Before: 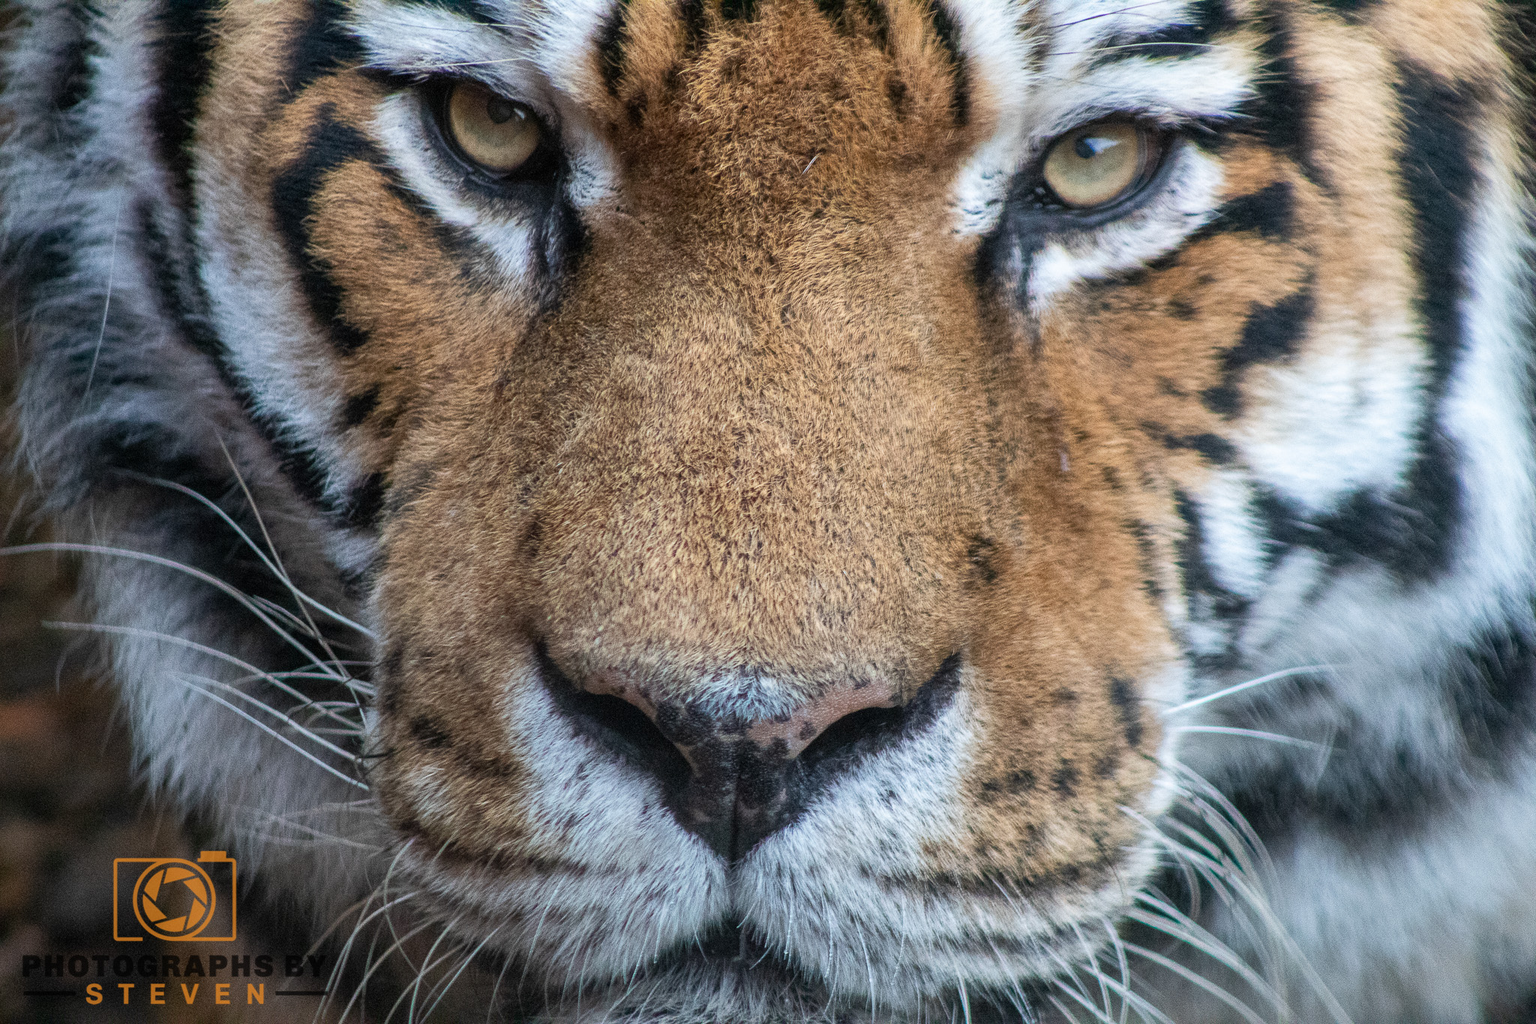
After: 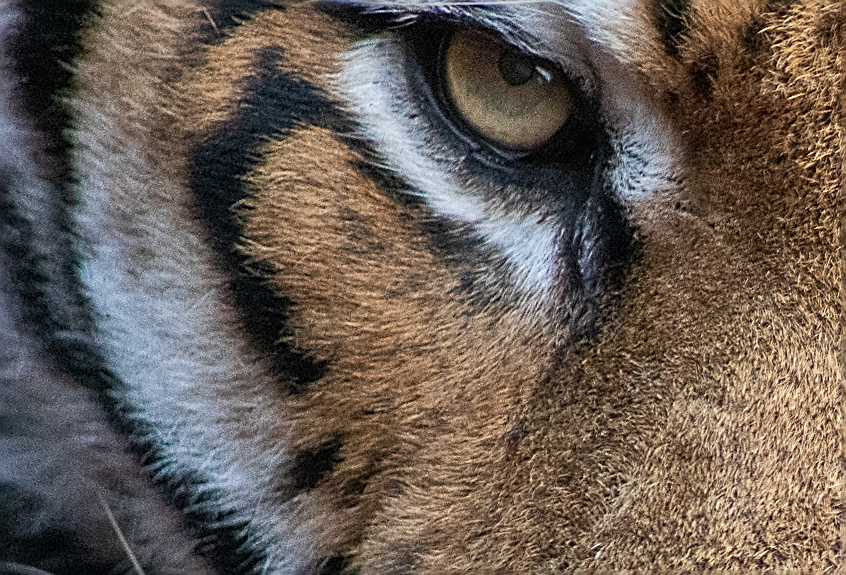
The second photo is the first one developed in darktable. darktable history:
rotate and perspective: rotation -0.013°, lens shift (vertical) -0.027, lens shift (horizontal) 0.178, crop left 0.016, crop right 0.989, crop top 0.082, crop bottom 0.918
sharpen: amount 1
crop and rotate: left 10.817%, top 0.062%, right 47.194%, bottom 53.626%
